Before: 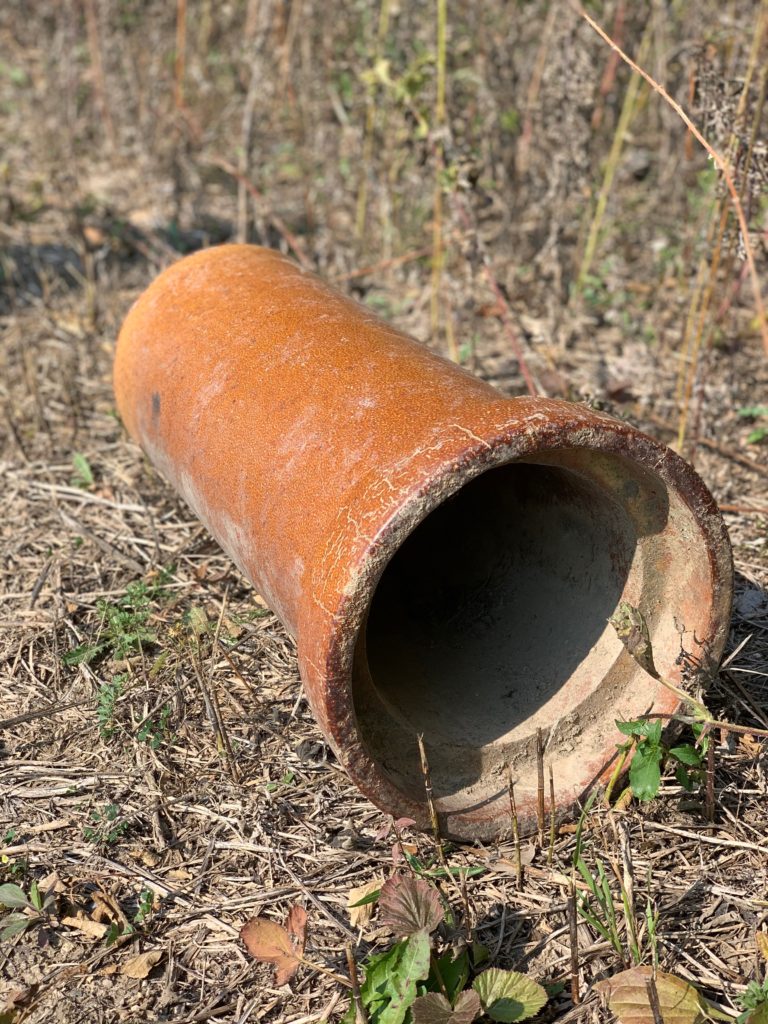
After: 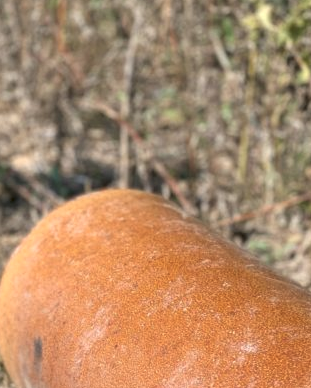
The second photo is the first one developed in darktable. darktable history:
local contrast: detail 130%
soften: size 10%, saturation 50%, brightness 0.2 EV, mix 10%
crop: left 15.452%, top 5.459%, right 43.956%, bottom 56.62%
